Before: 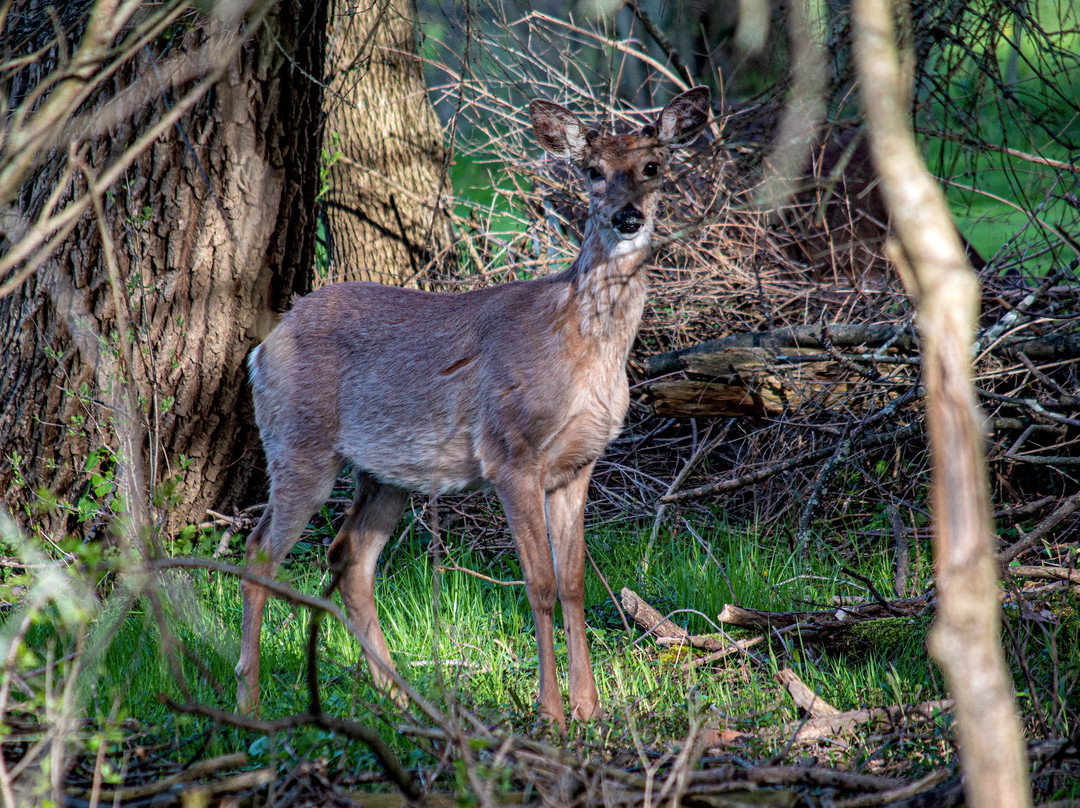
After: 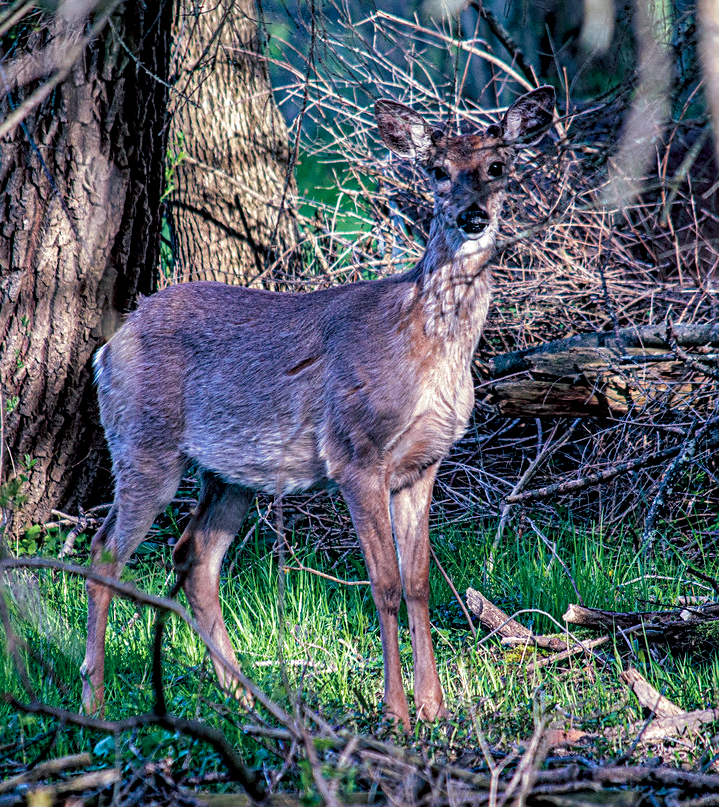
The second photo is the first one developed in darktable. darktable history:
split-toning: shadows › hue 216°, shadows › saturation 1, highlights › hue 57.6°, balance -33.4
shadows and highlights: soften with gaussian
sharpen: radius 1.864, amount 0.398, threshold 1.271
local contrast: detail 130%
color calibration: illuminant as shot in camera, x 0.363, y 0.385, temperature 4528.04 K
crop and rotate: left 14.385%, right 18.948%
color balance rgb: perceptual saturation grading › global saturation 20%, perceptual saturation grading › highlights -25%, perceptual saturation grading › shadows 50%
white balance: emerald 1
